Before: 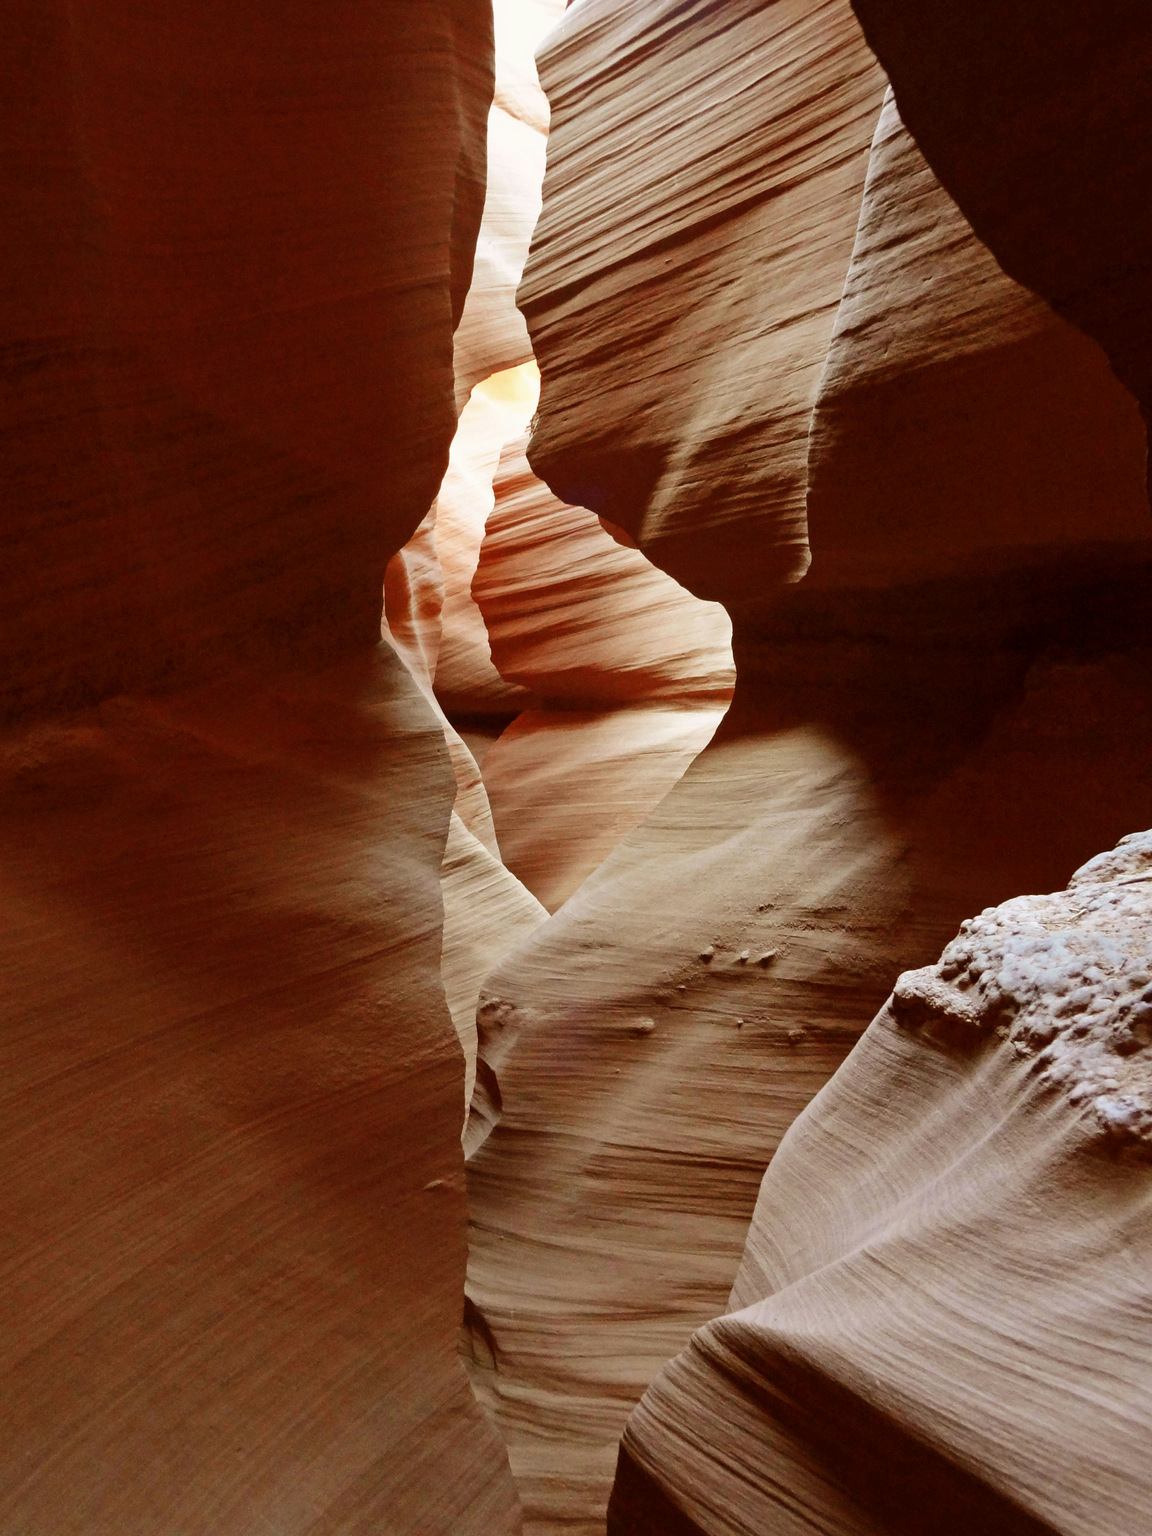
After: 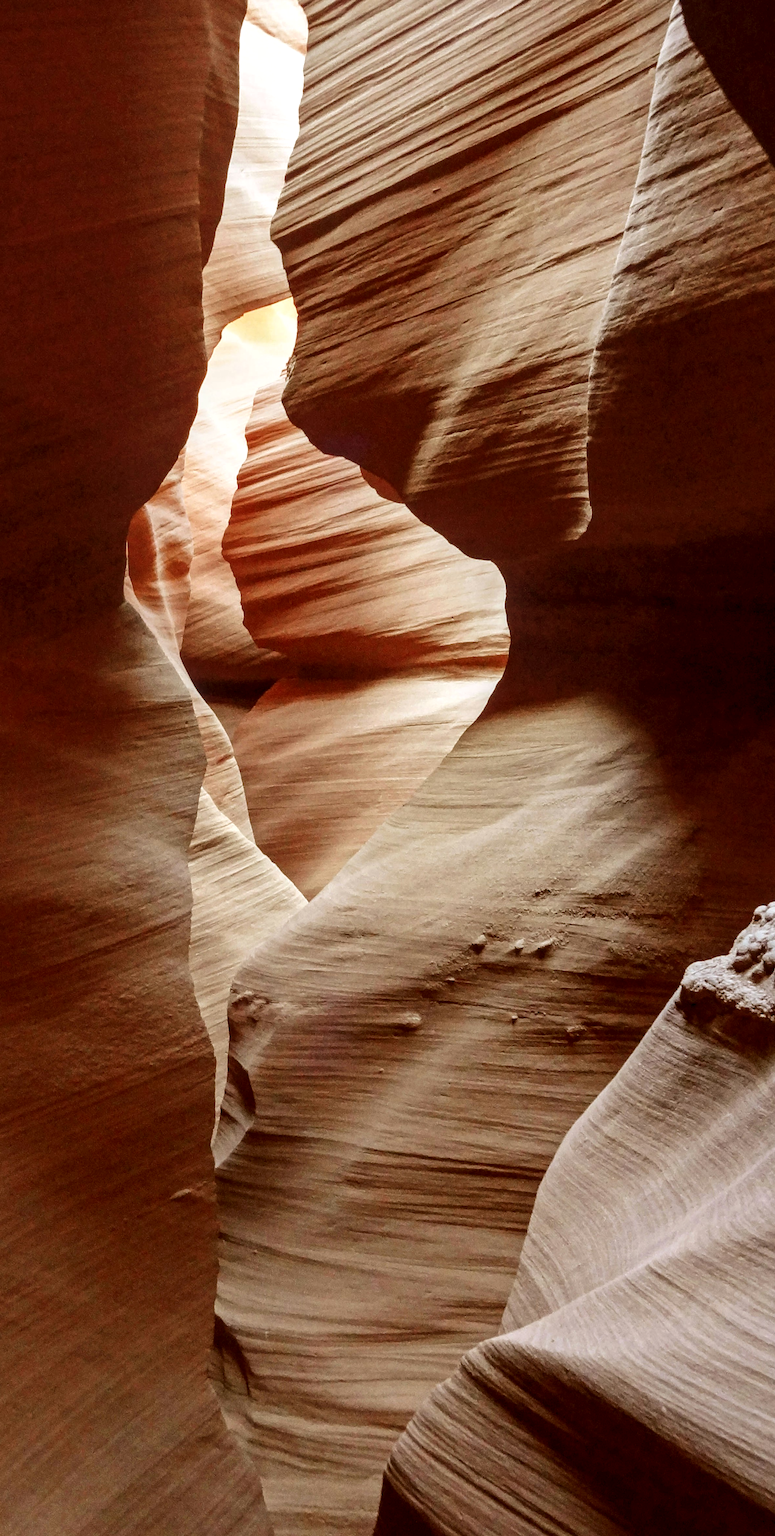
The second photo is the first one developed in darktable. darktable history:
color calibration: illuminant same as pipeline (D50), adaptation XYZ, x 0.346, y 0.358, temperature 5021.71 K
local contrast: detail 150%
crop and rotate: left 23.208%, top 5.642%, right 14.873%, bottom 2.35%
contrast equalizer: octaves 7, y [[0.439, 0.44, 0.442, 0.457, 0.493, 0.498], [0.5 ×6], [0.5 ×6], [0 ×6], [0 ×6]], mix 0.579
